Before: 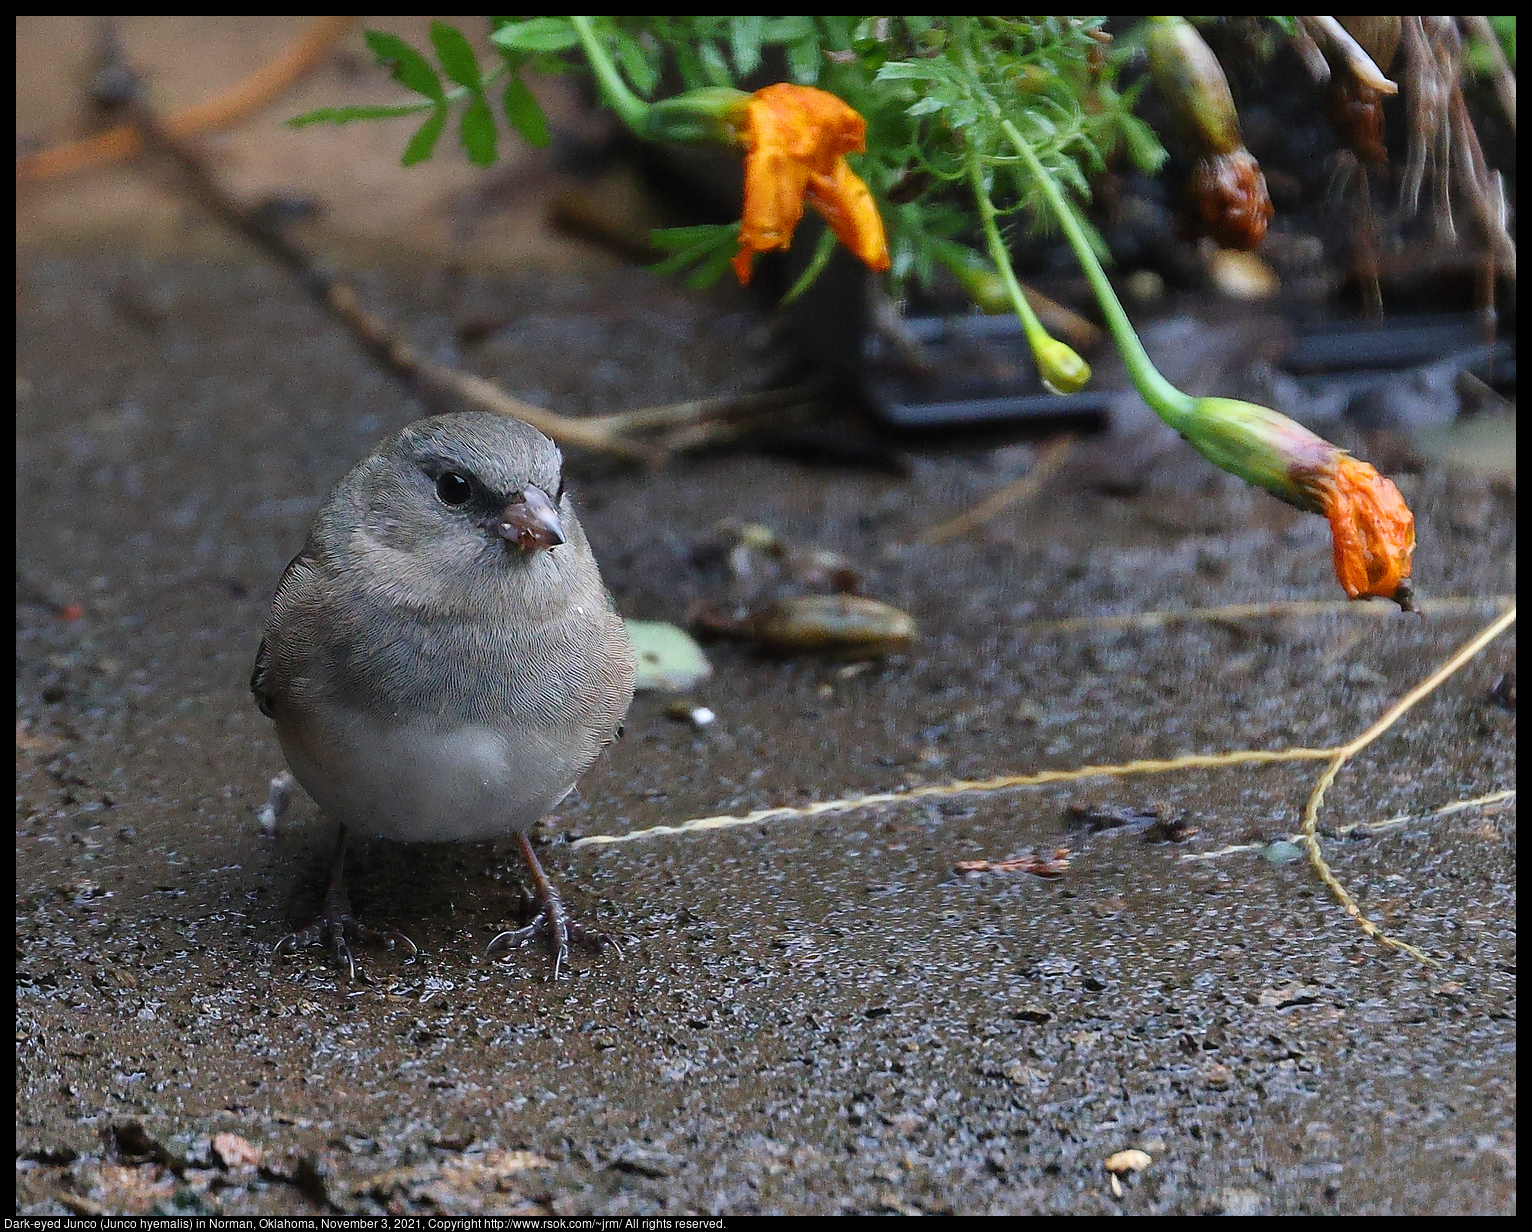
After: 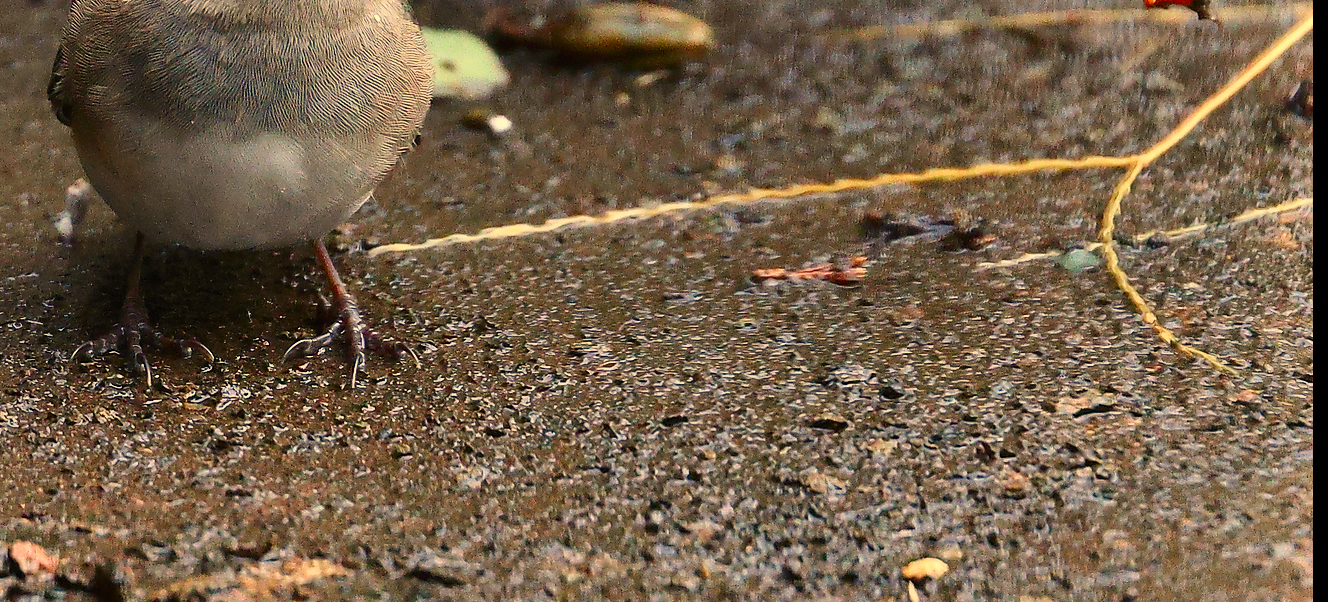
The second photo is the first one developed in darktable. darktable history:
white balance: red 1.138, green 0.996, blue 0.812
shadows and highlights: soften with gaussian
crop and rotate: left 13.306%, top 48.129%, bottom 2.928%
contrast brightness saturation: contrast 0.16, saturation 0.32
